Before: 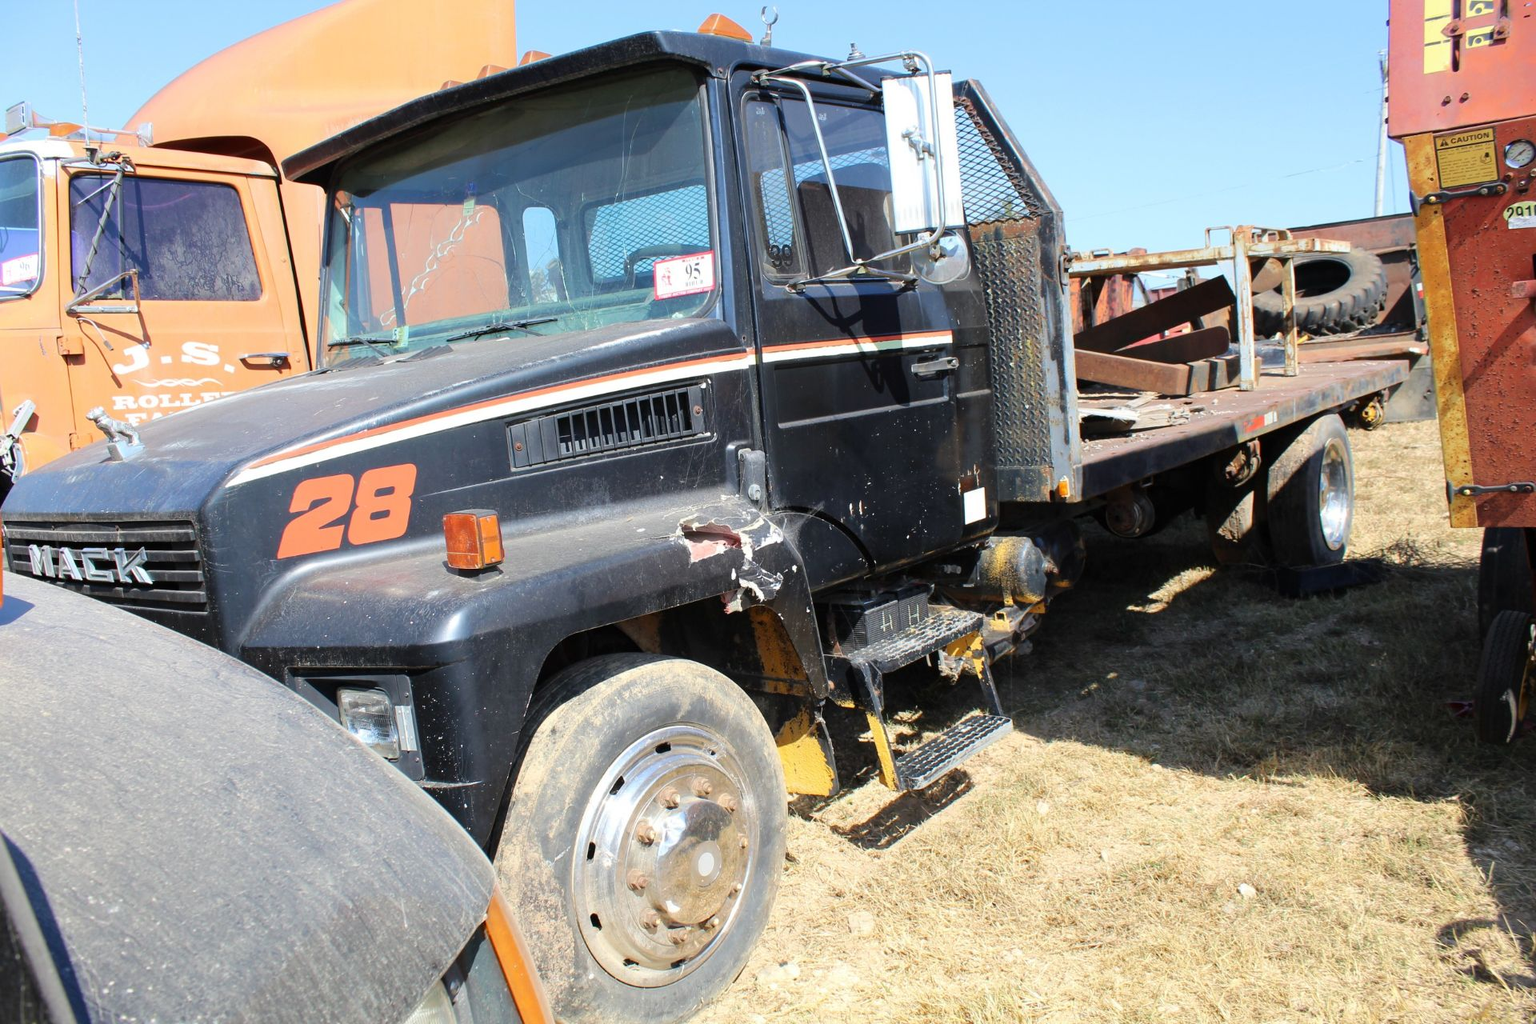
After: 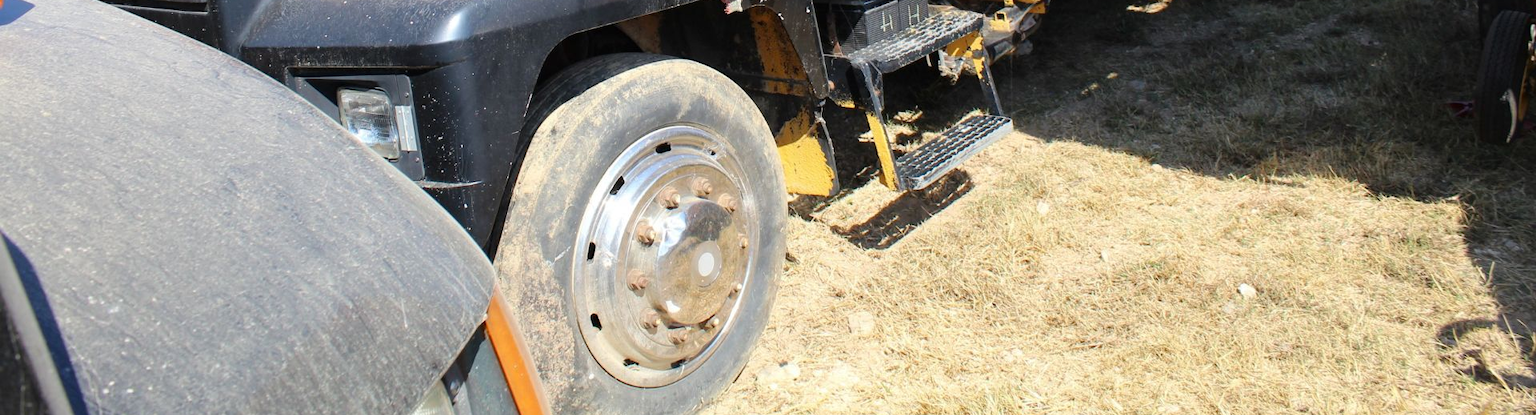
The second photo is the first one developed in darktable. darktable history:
crop and rotate: top 58.662%, bottom 0.725%
